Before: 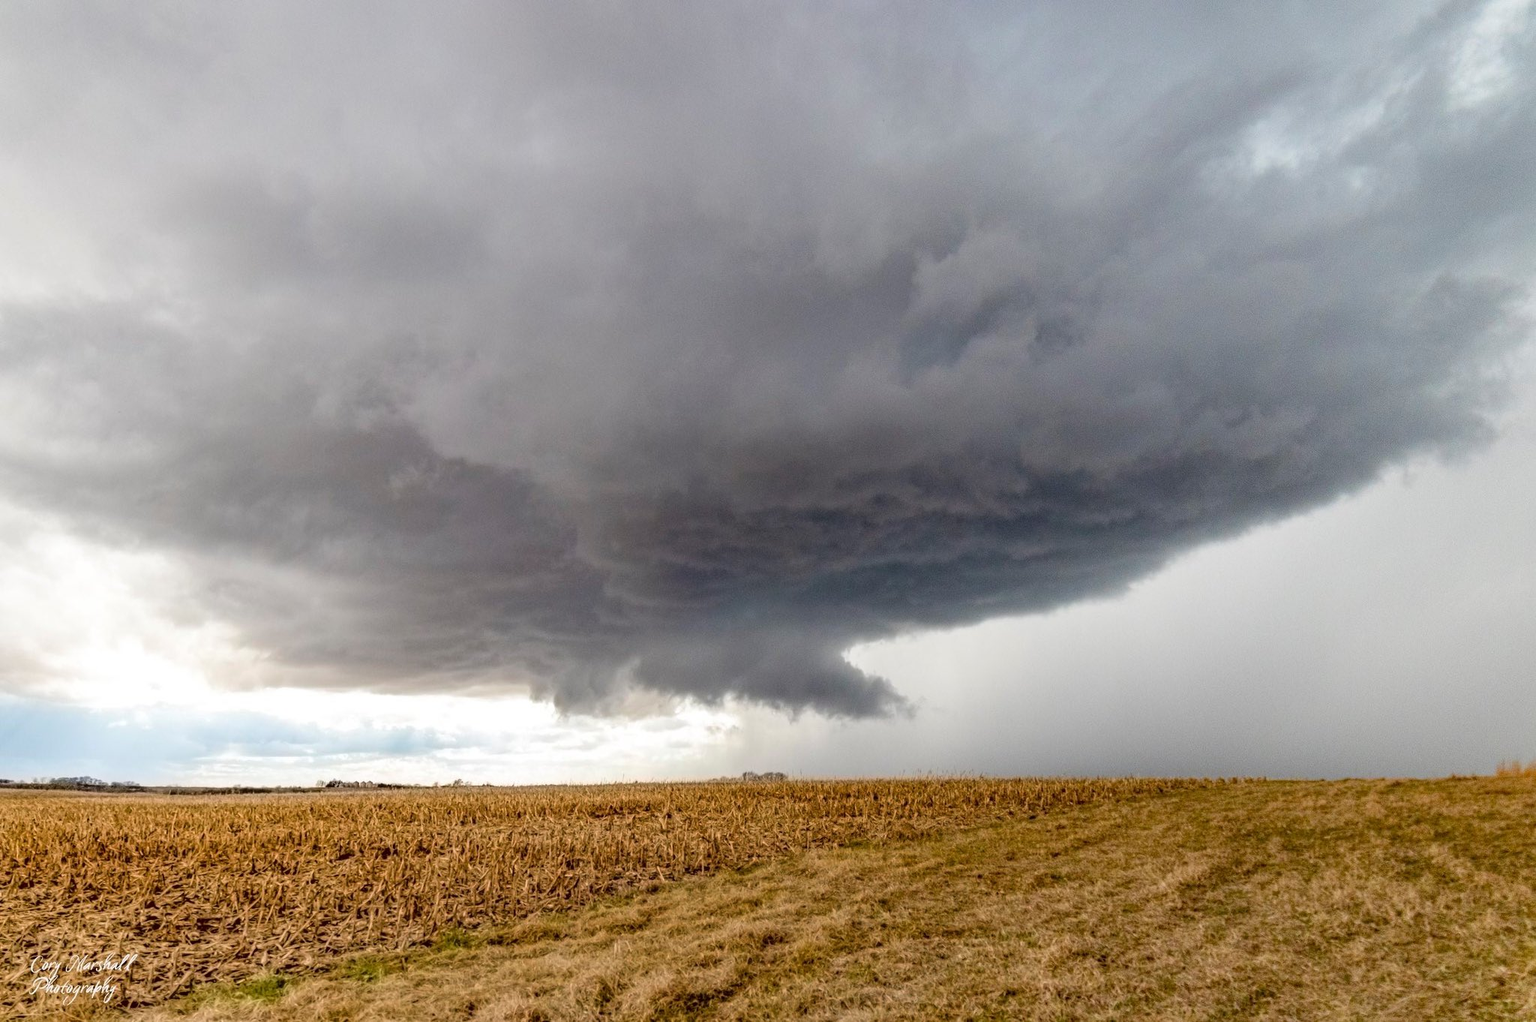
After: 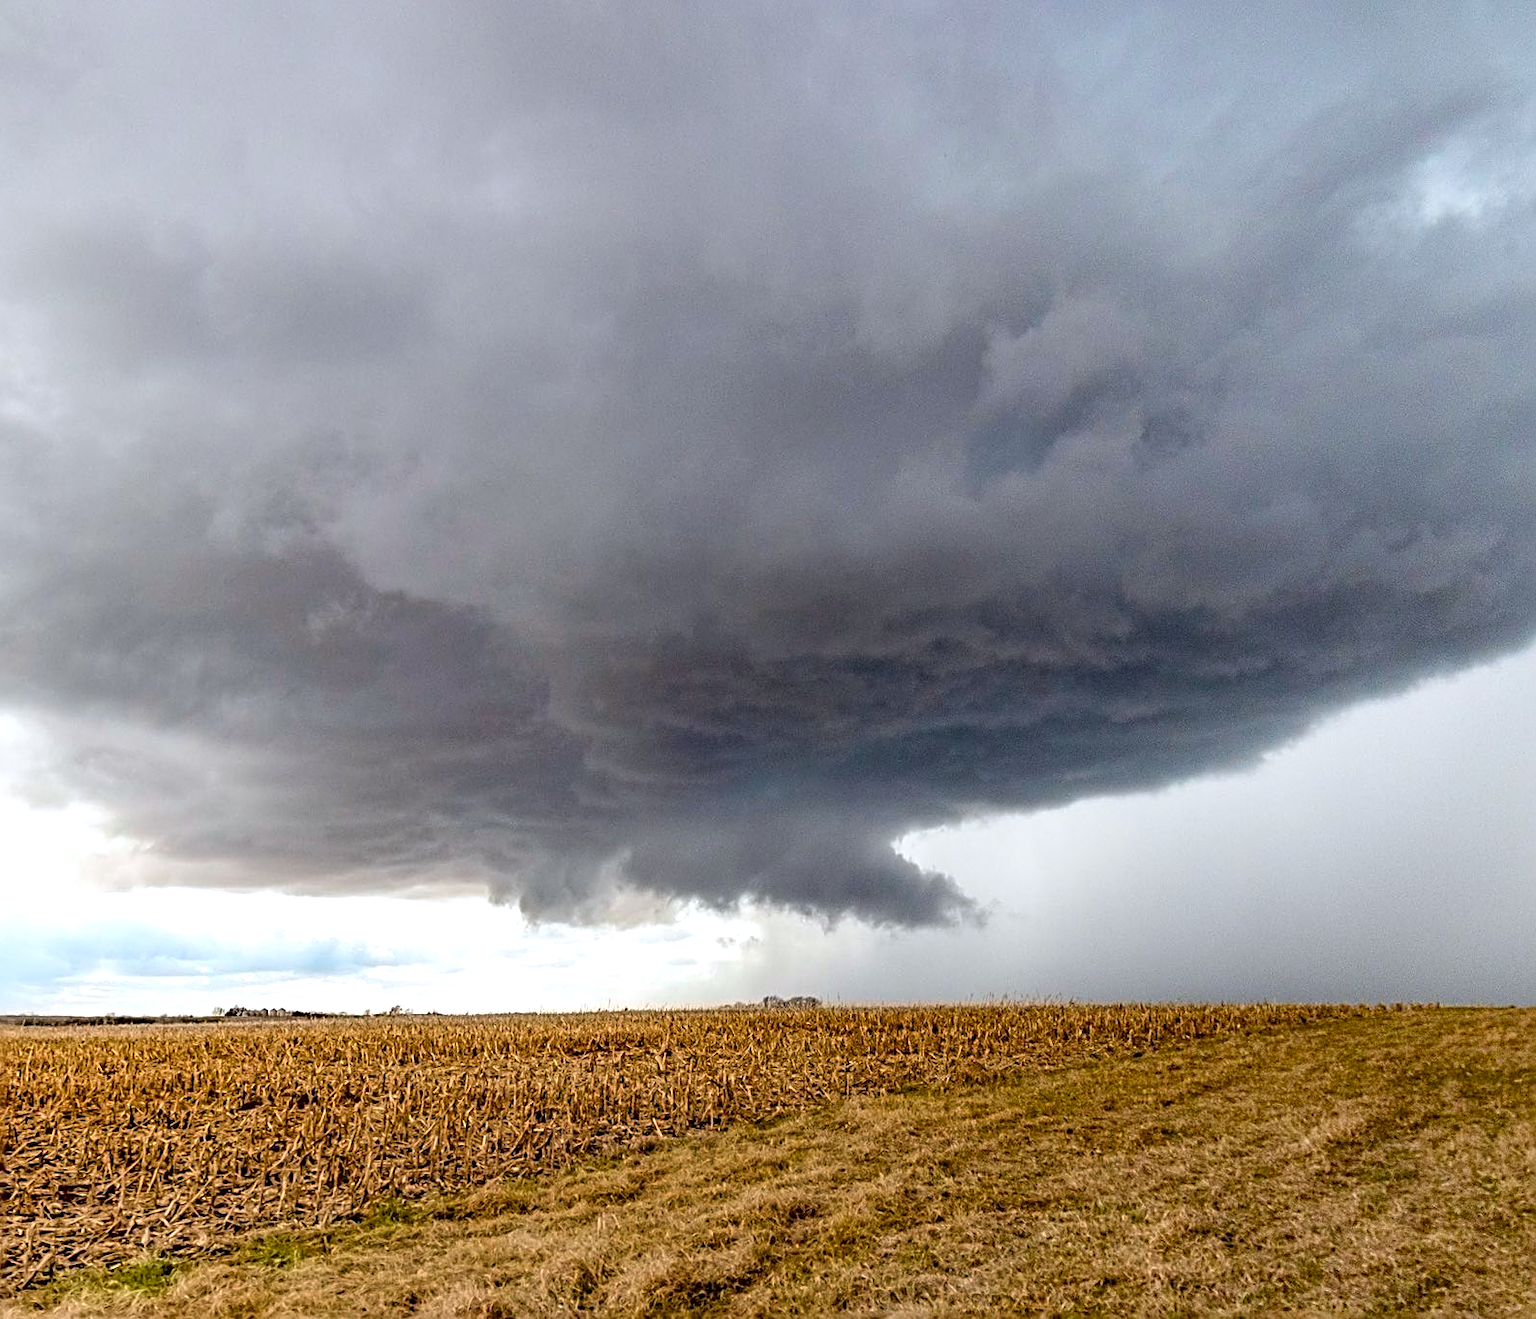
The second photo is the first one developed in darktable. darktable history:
crop: left 9.88%, right 12.664%
color balance: contrast 8.5%, output saturation 105%
sharpen: radius 2.531, amount 0.628
color calibration: x 0.355, y 0.367, temperature 4700.38 K
